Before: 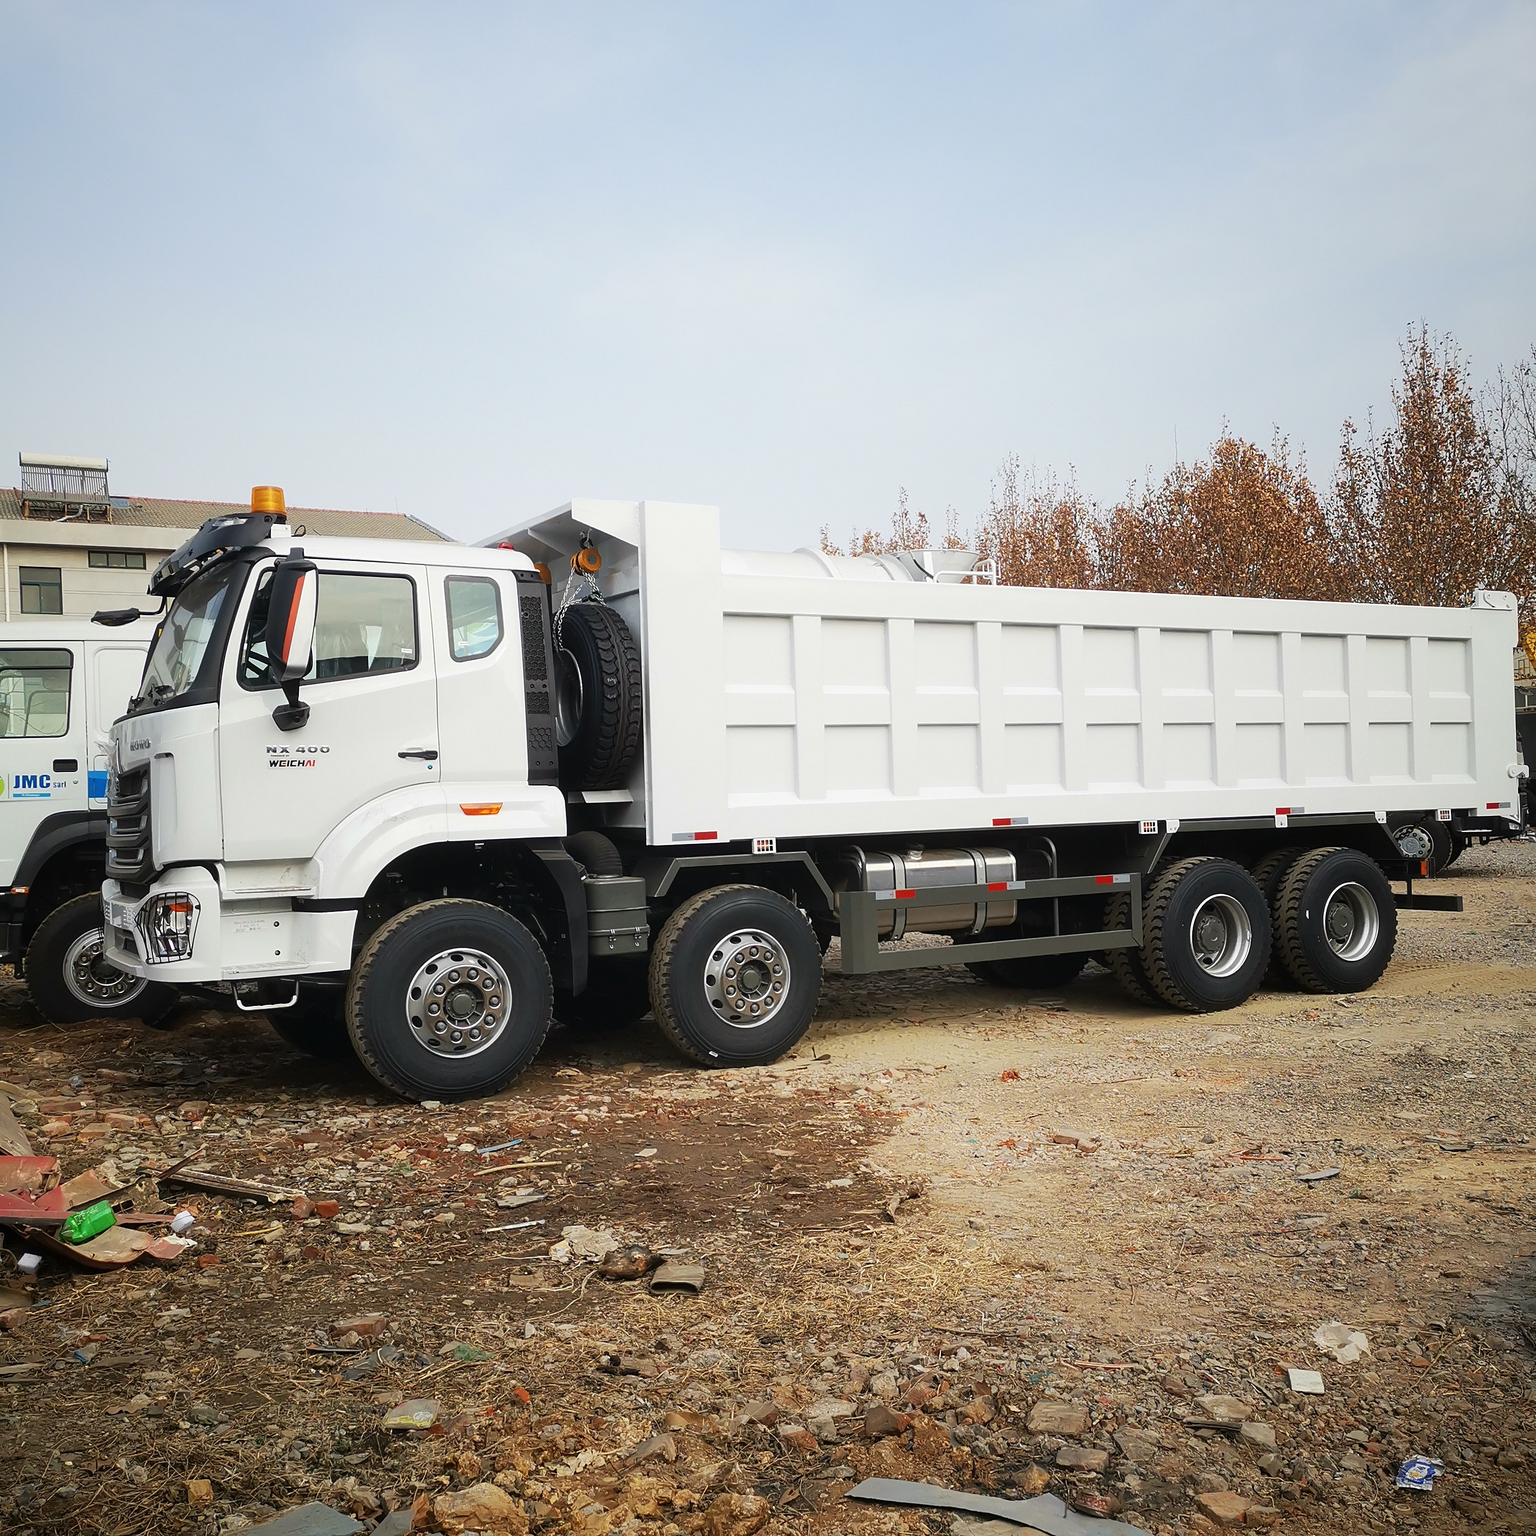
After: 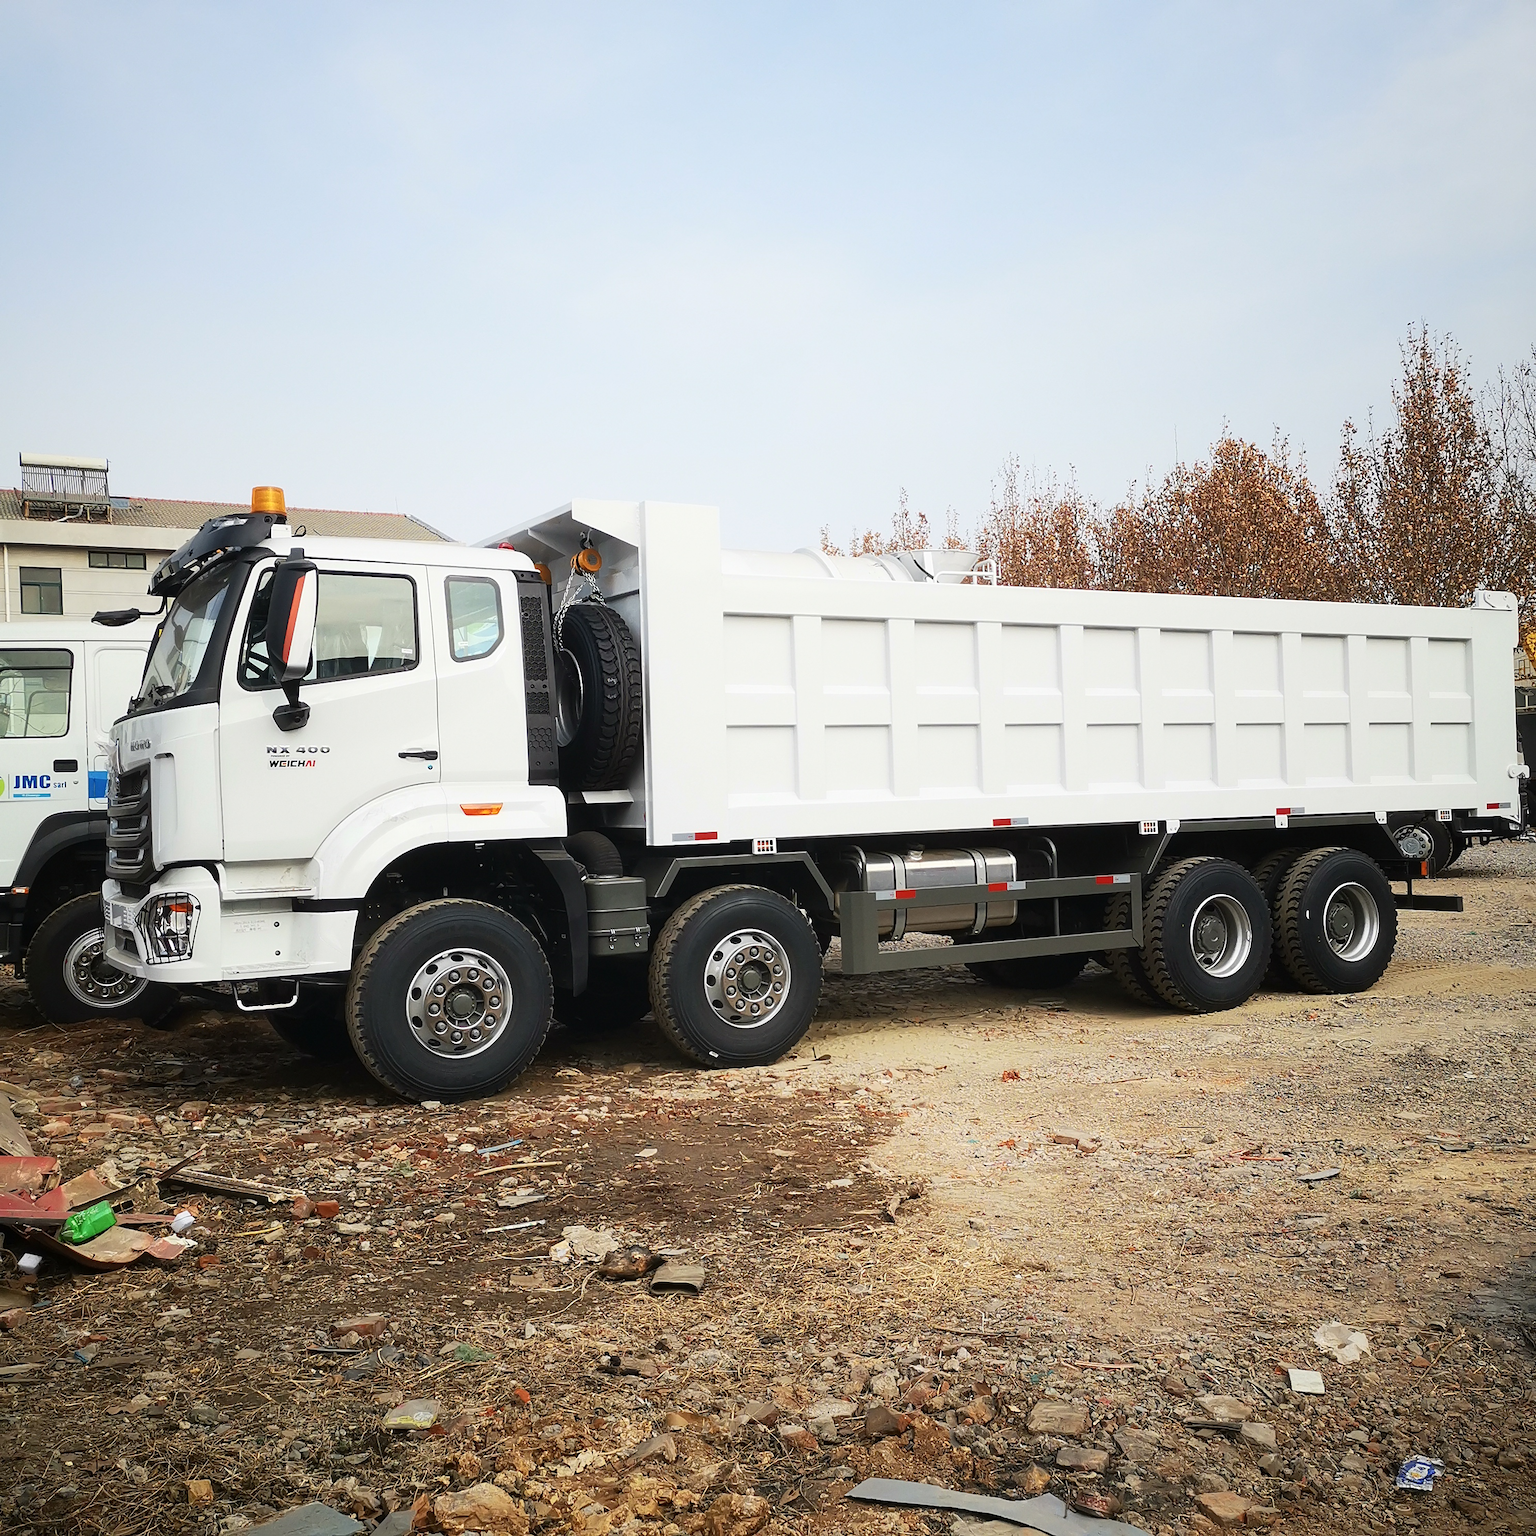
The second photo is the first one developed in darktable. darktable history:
contrast brightness saturation: contrast 0.153, brightness 0.054
